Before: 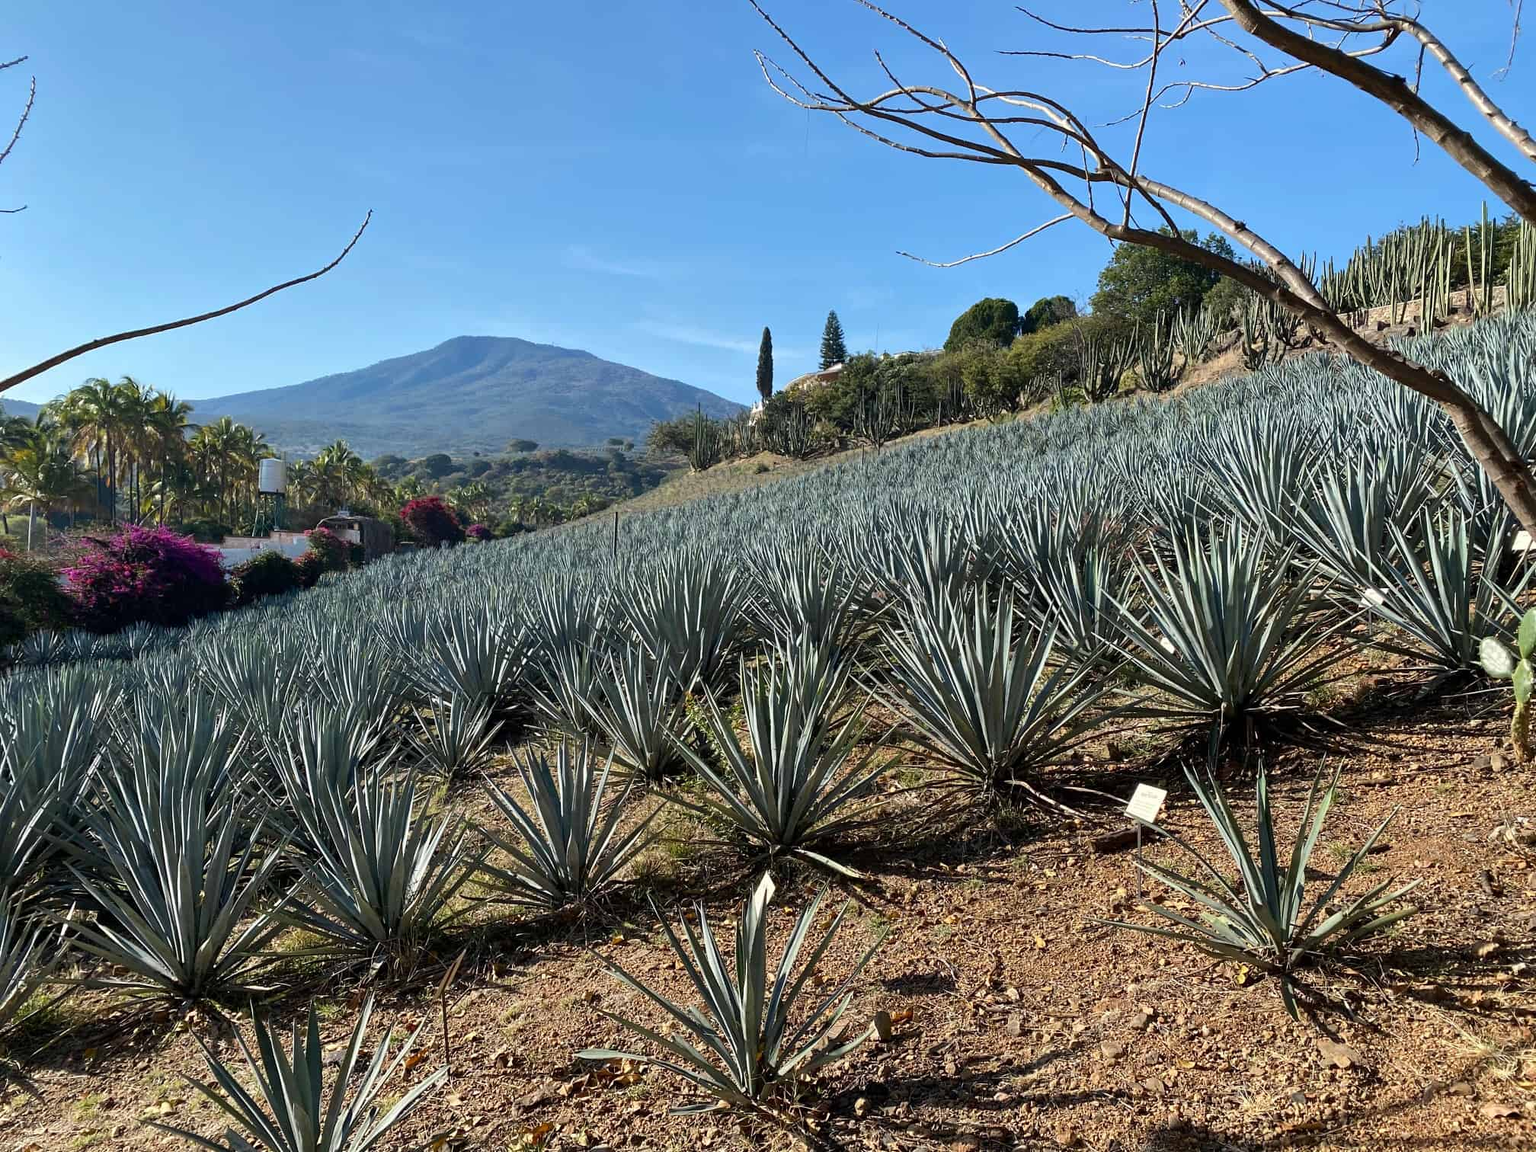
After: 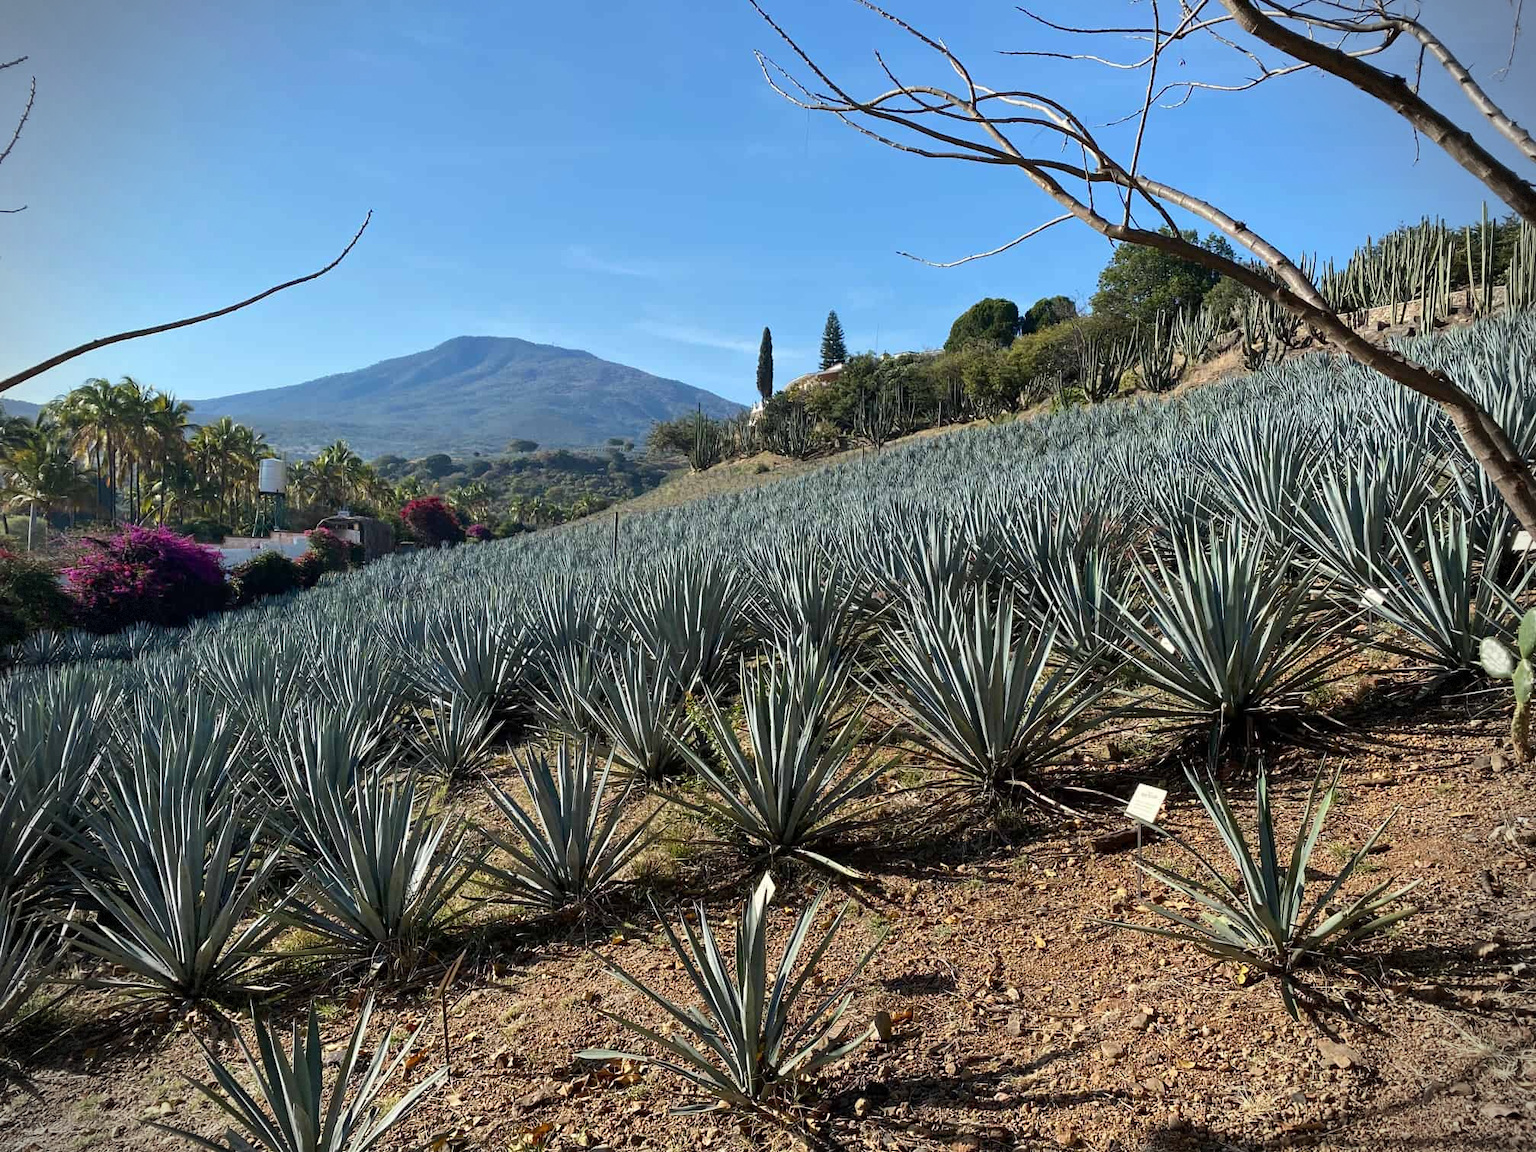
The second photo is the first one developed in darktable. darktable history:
vignetting: center (0, 0.006), dithering 8-bit output
